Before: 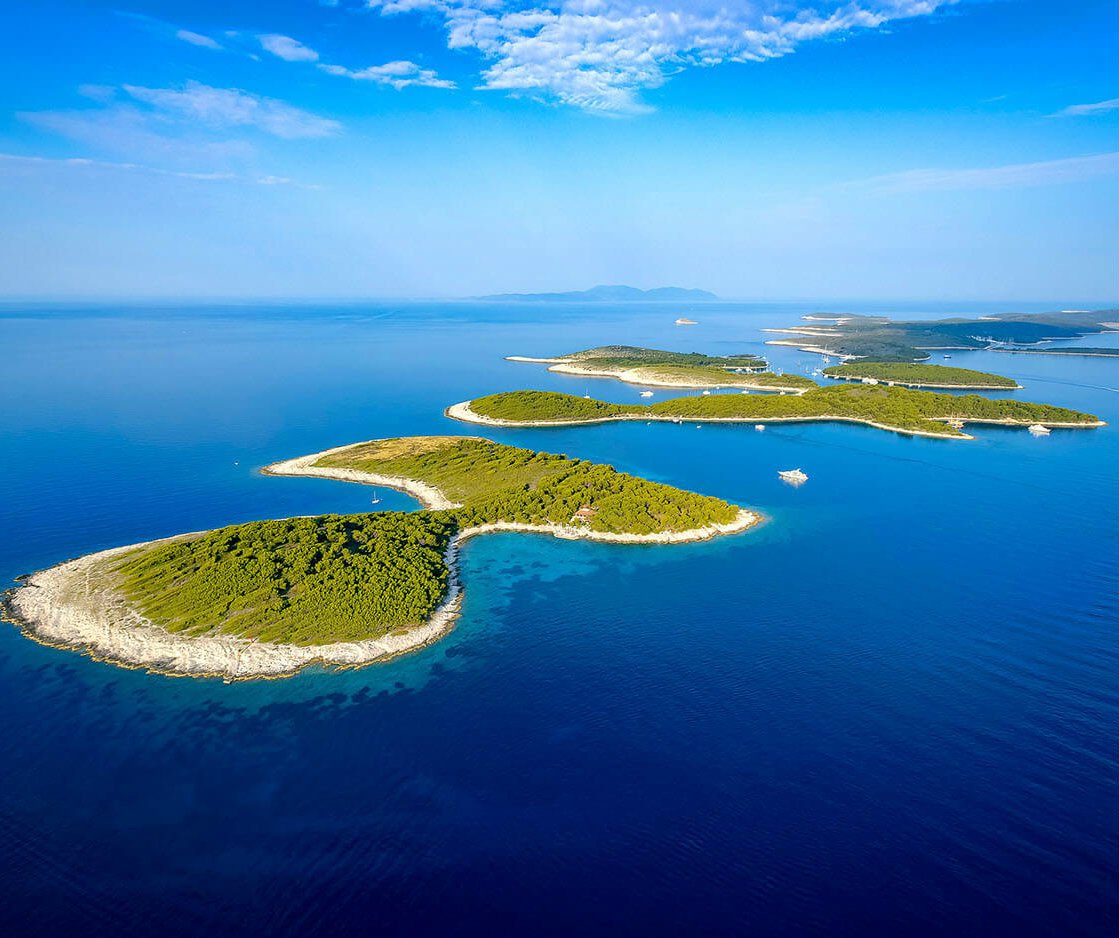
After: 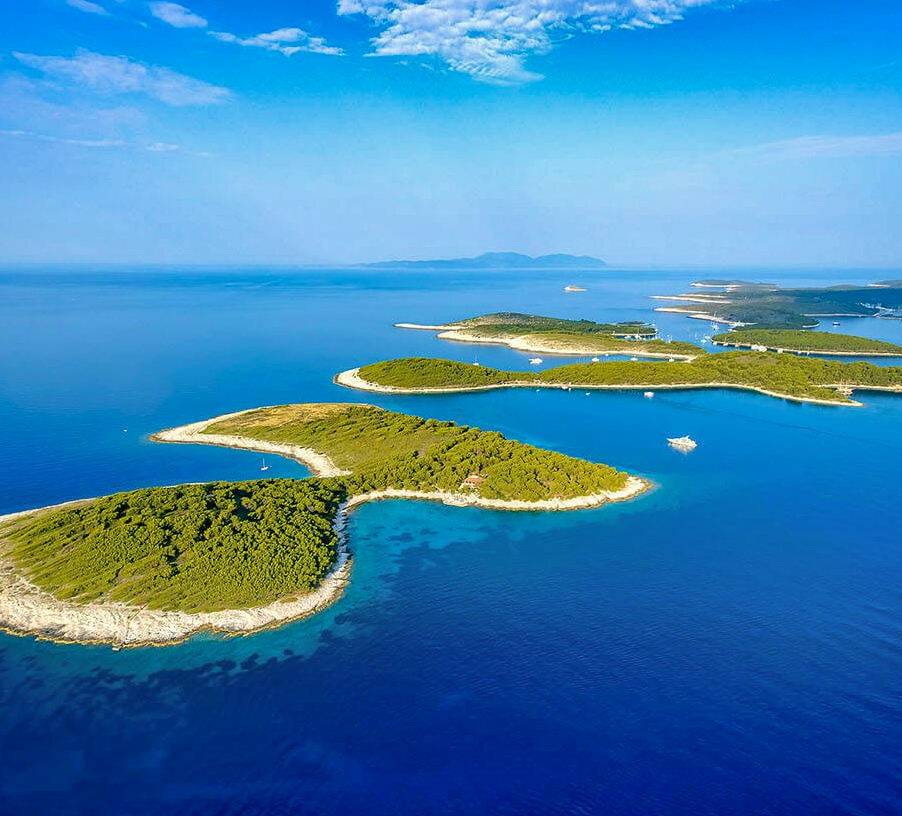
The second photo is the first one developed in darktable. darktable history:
tone equalizer: smoothing diameter 2.03%, edges refinement/feathering 20.14, mask exposure compensation -1.57 EV, filter diffusion 5
crop: left 10.005%, top 3.567%, right 9.3%, bottom 9.405%
shadows and highlights: soften with gaussian
velvia: on, module defaults
